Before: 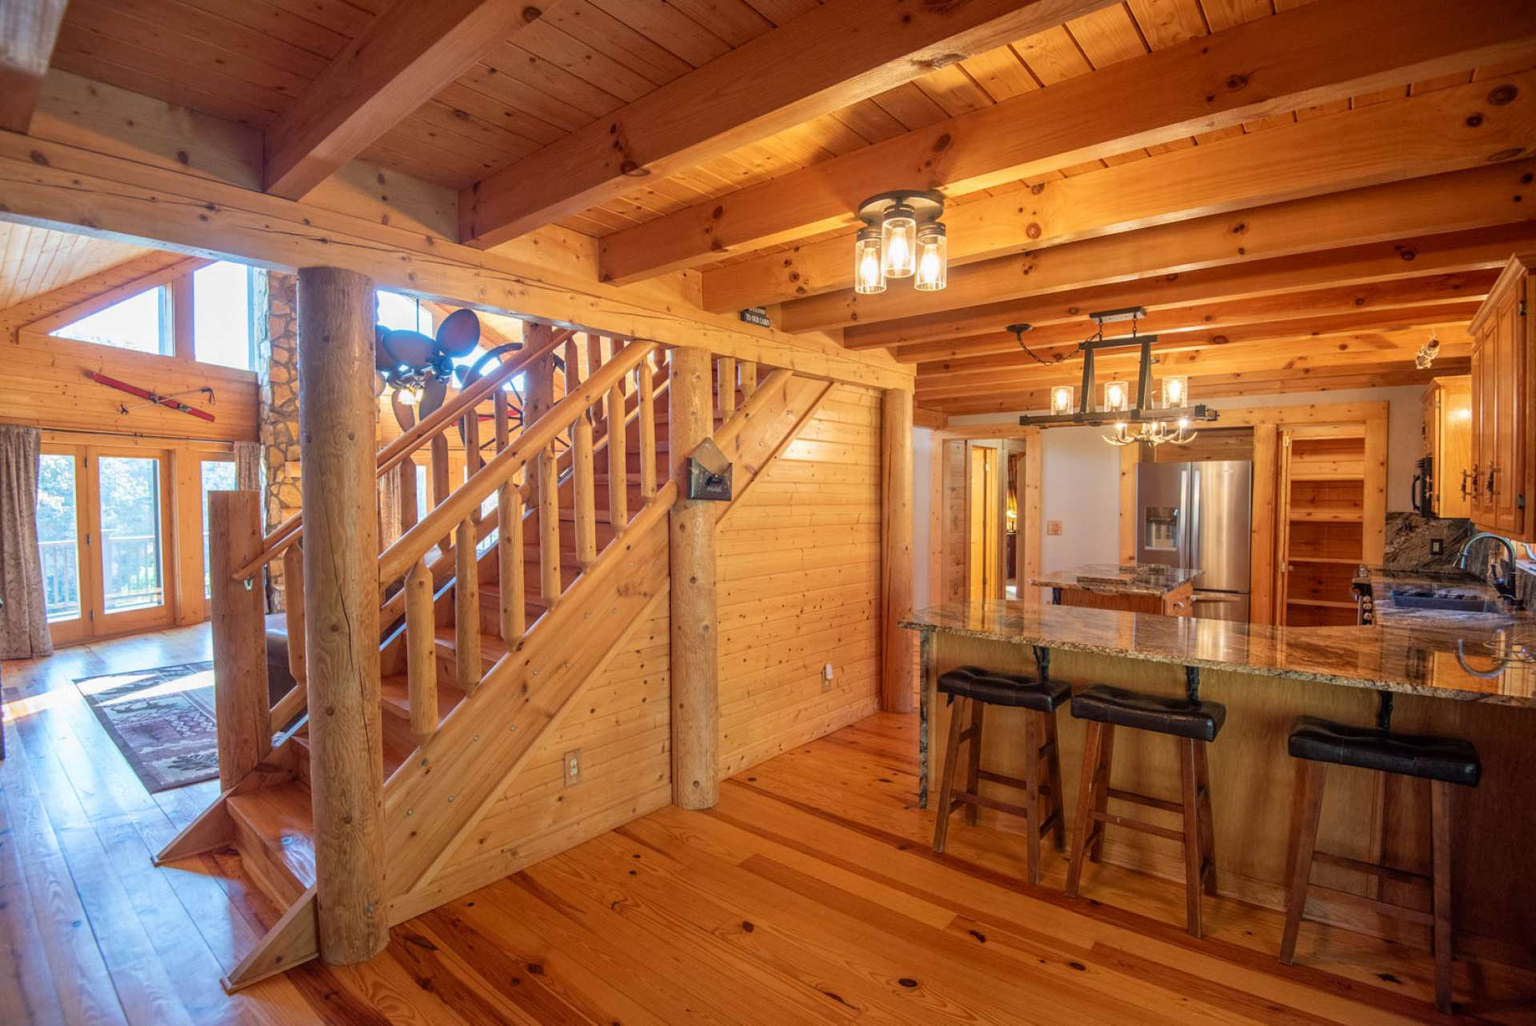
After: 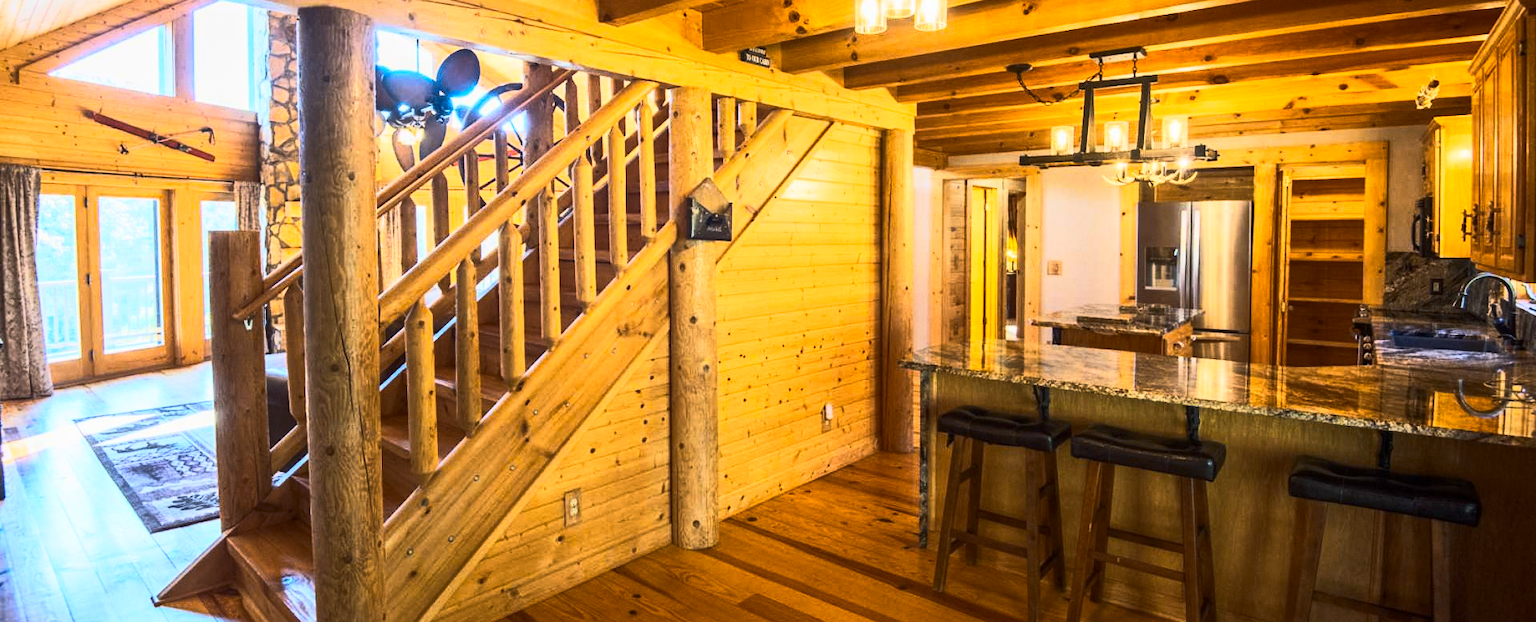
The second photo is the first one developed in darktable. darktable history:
tone curve: curves: ch0 [(0, 0) (0.427, 0.375) (0.616, 0.801) (1, 1)], color space Lab, linked channels, preserve colors none
grain: coarseness 0.09 ISO, strength 10%
crop and rotate: top 25.357%, bottom 13.942%
color contrast: green-magenta contrast 0.85, blue-yellow contrast 1.25, unbound 0
